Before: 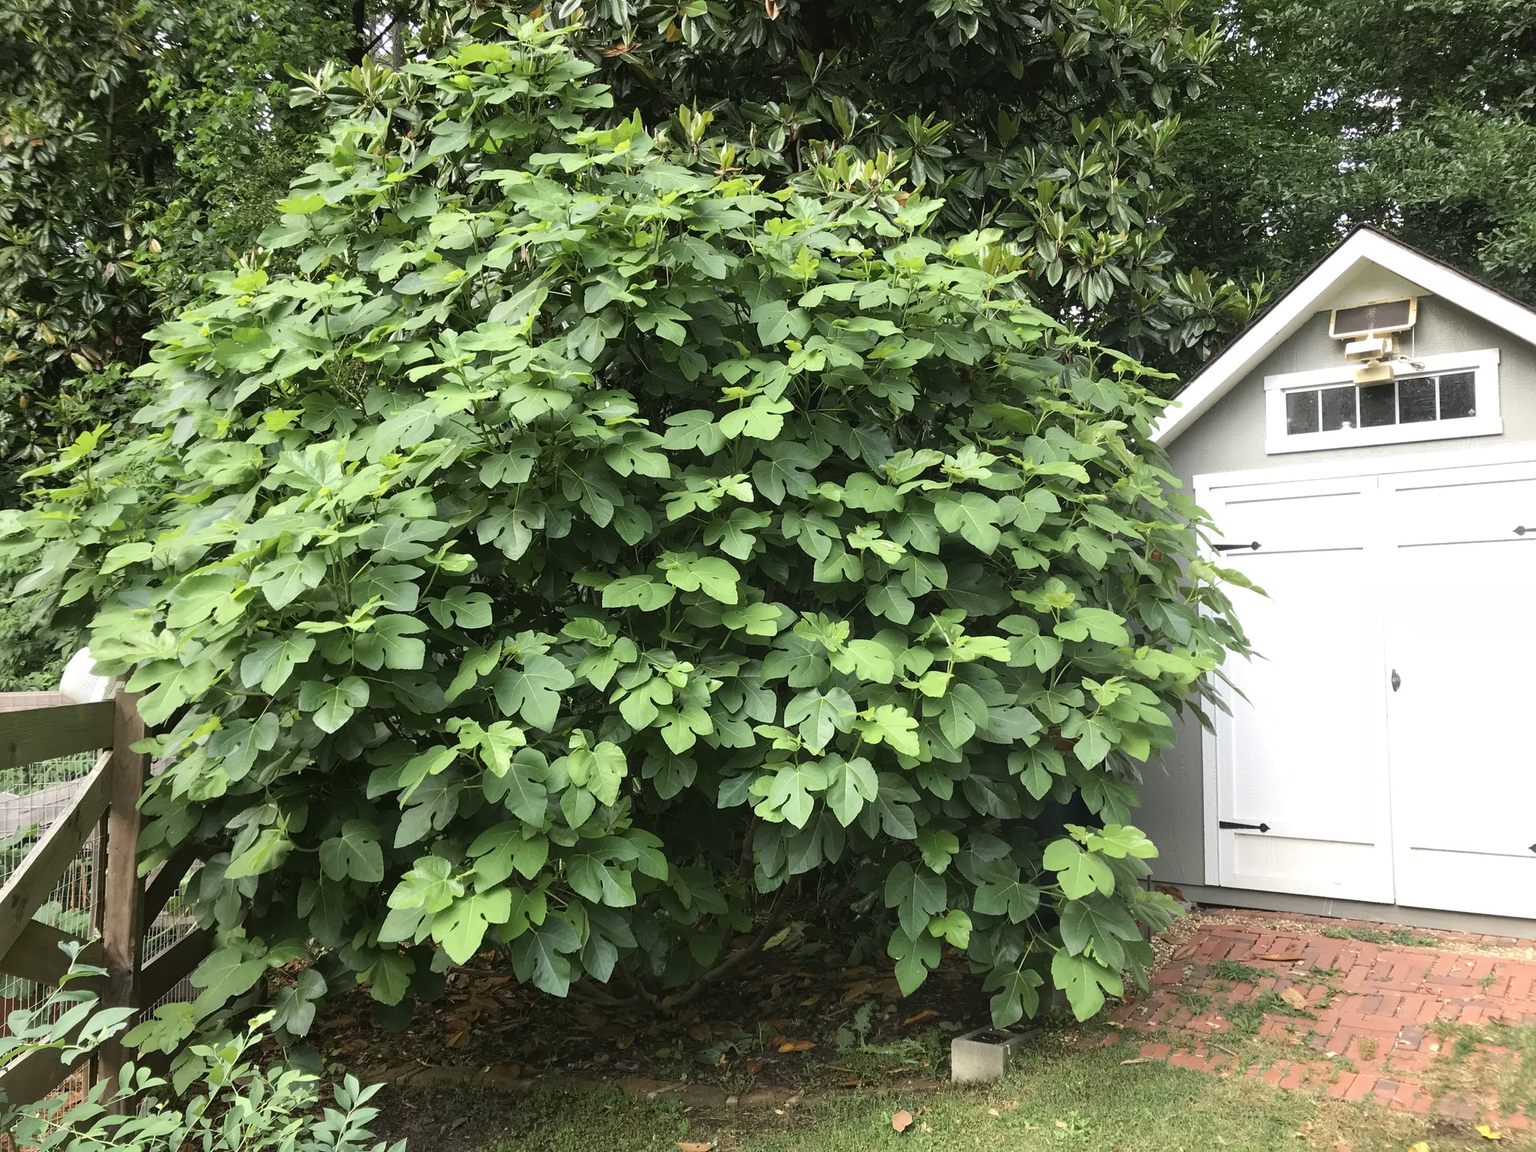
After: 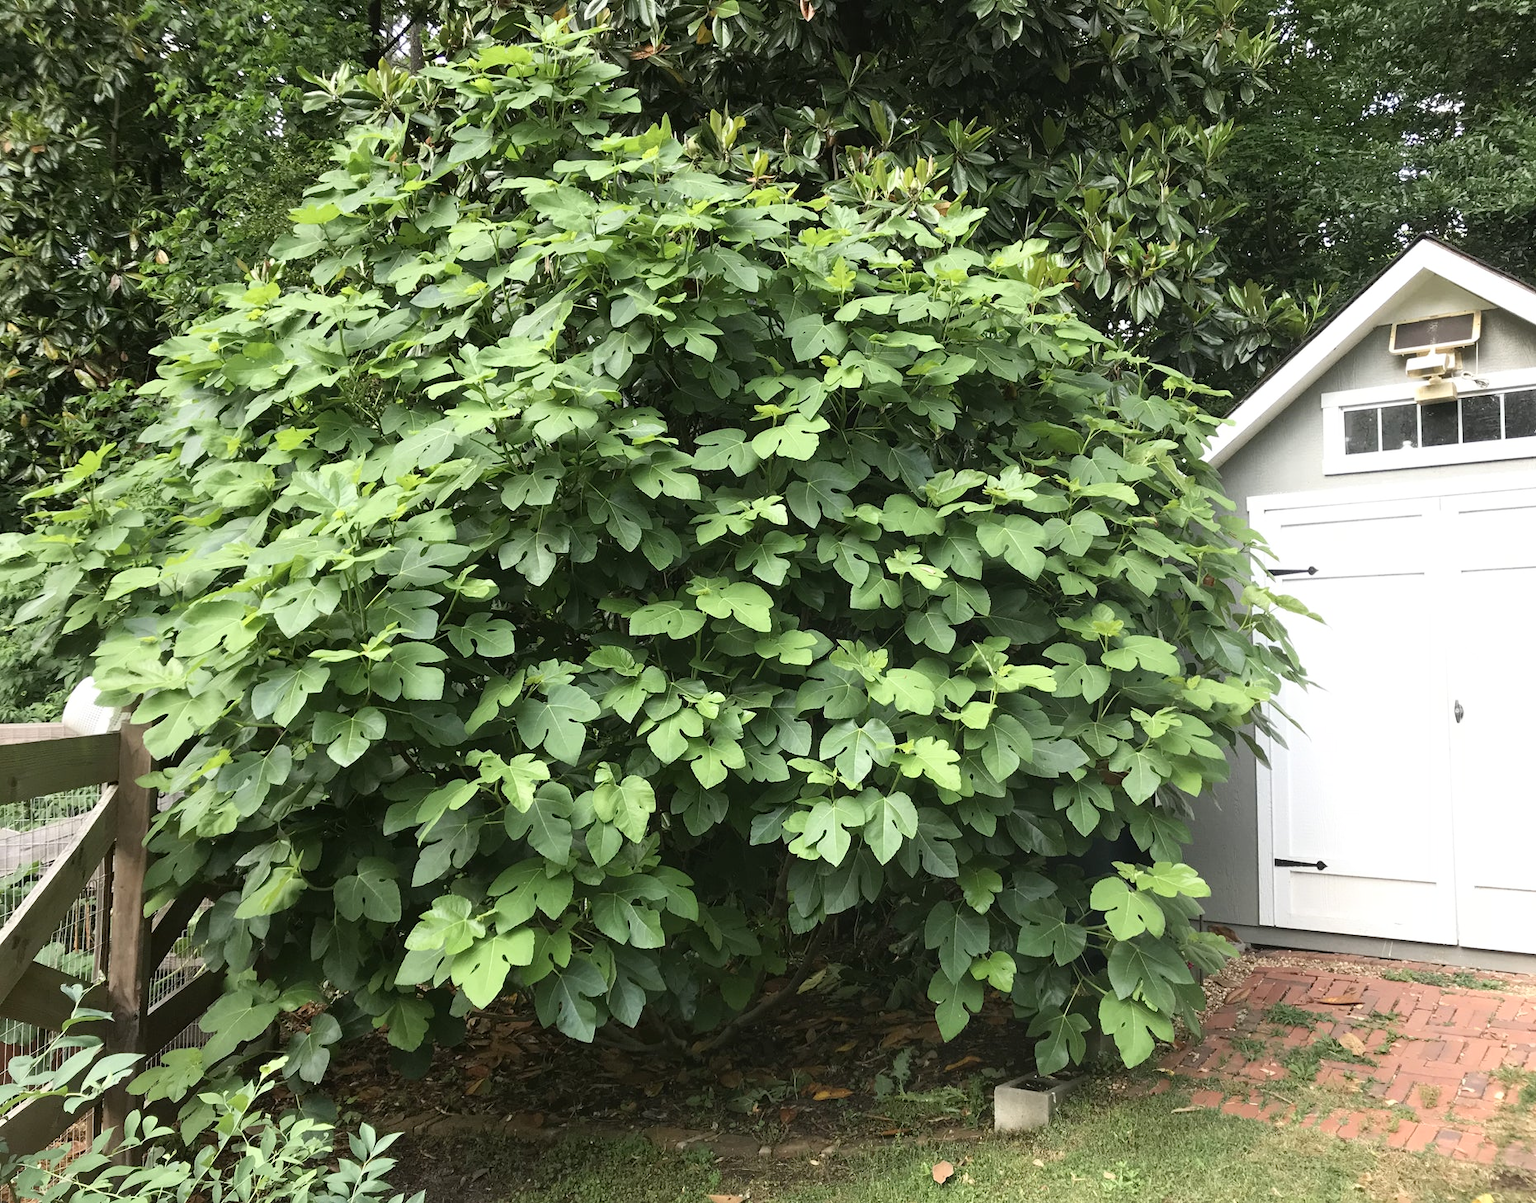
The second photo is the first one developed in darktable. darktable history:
crop: right 4.275%, bottom 0.016%
shadows and highlights: shadows 1.72, highlights 39.54
